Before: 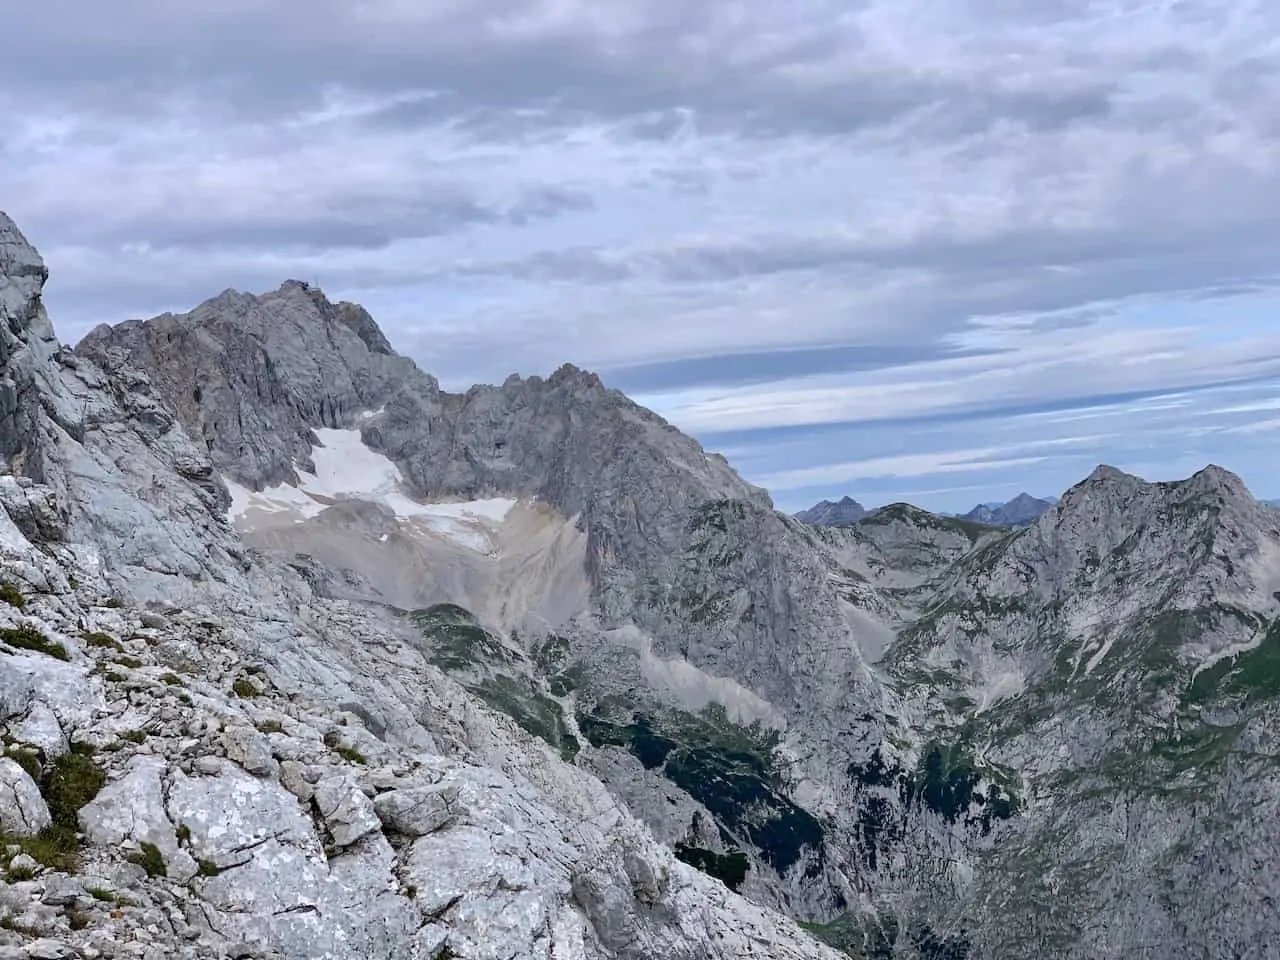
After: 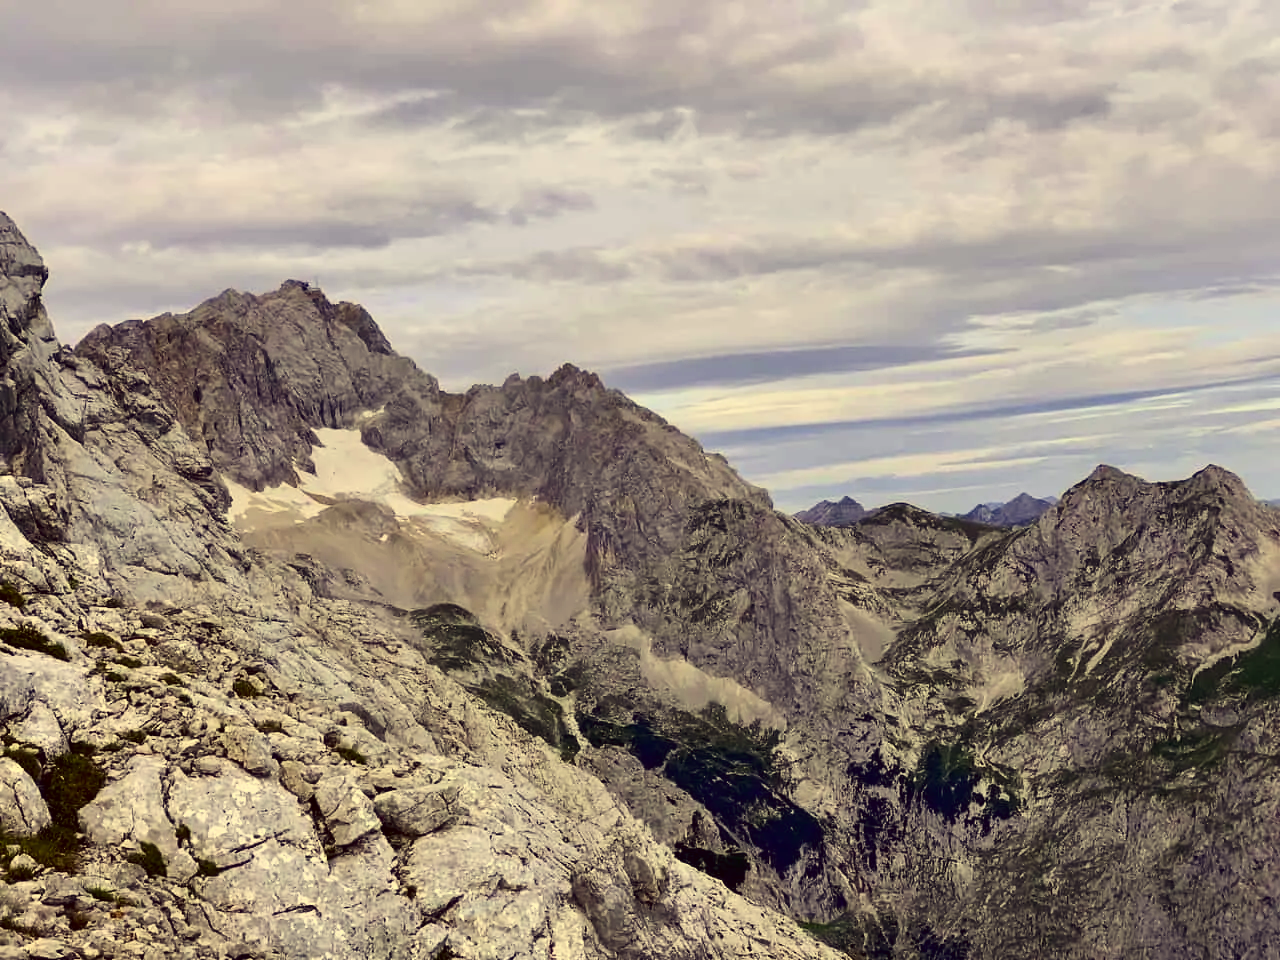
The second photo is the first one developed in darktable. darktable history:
contrast brightness saturation: contrast 0.211, brightness -0.101, saturation 0.215
color correction: highlights a* -0.377, highlights b* 39.52, shadows a* 9.28, shadows b* -0.173
